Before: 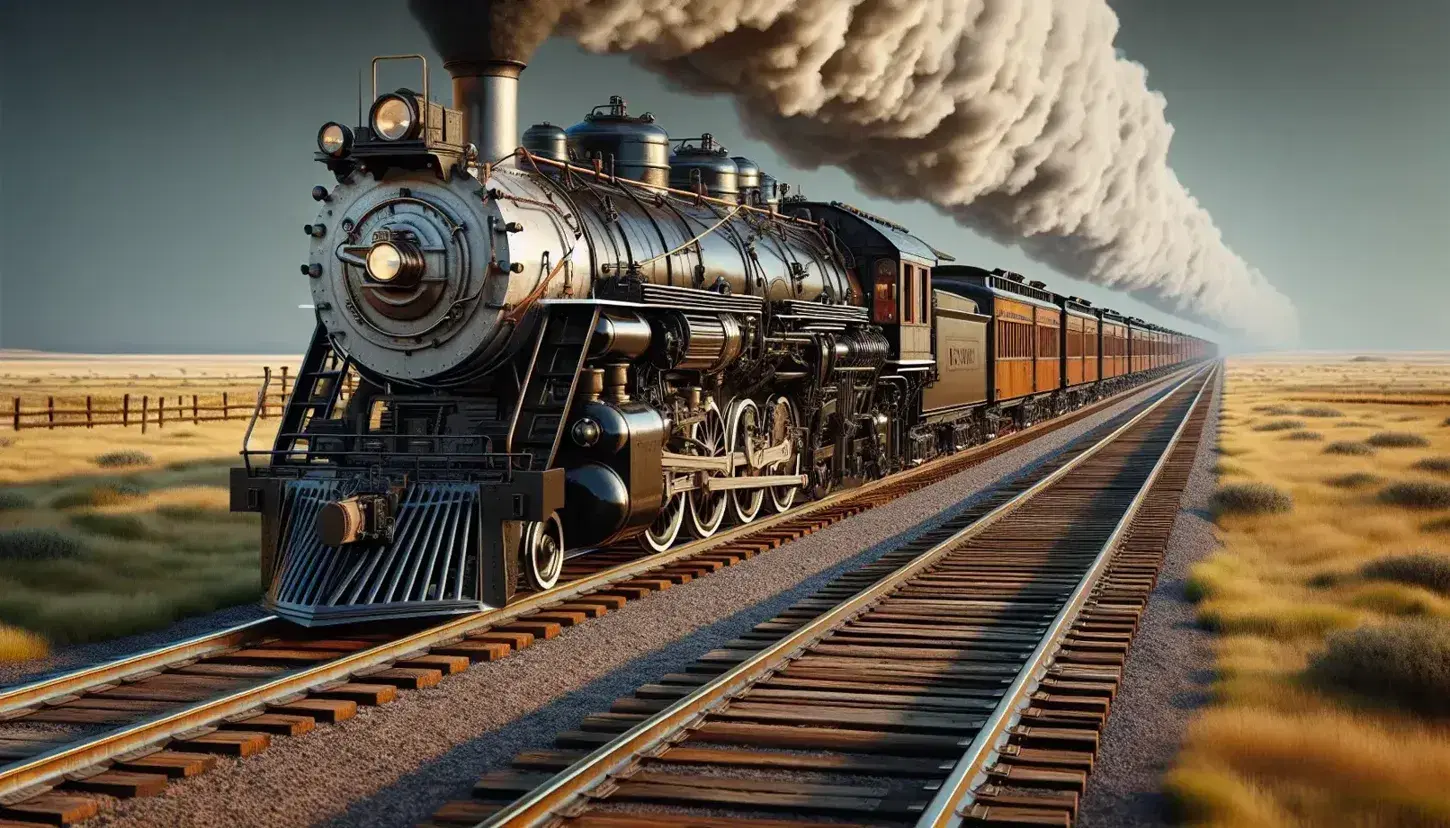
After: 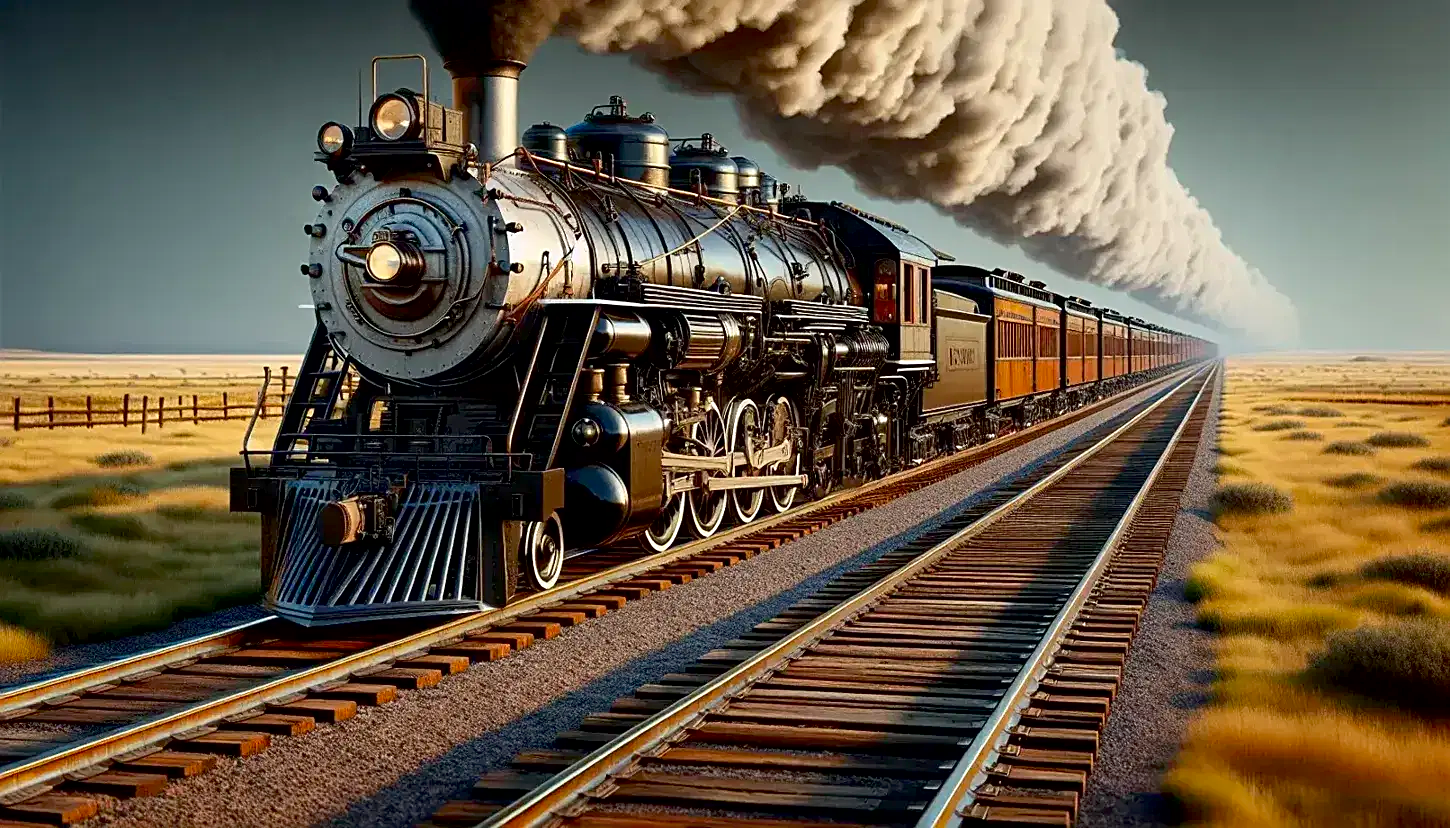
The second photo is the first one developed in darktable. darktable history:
exposure: black level correction 0.009, exposure 0.017 EV, compensate highlight preservation false
contrast brightness saturation: contrast 0.08, saturation 0.202
sharpen: on, module defaults
